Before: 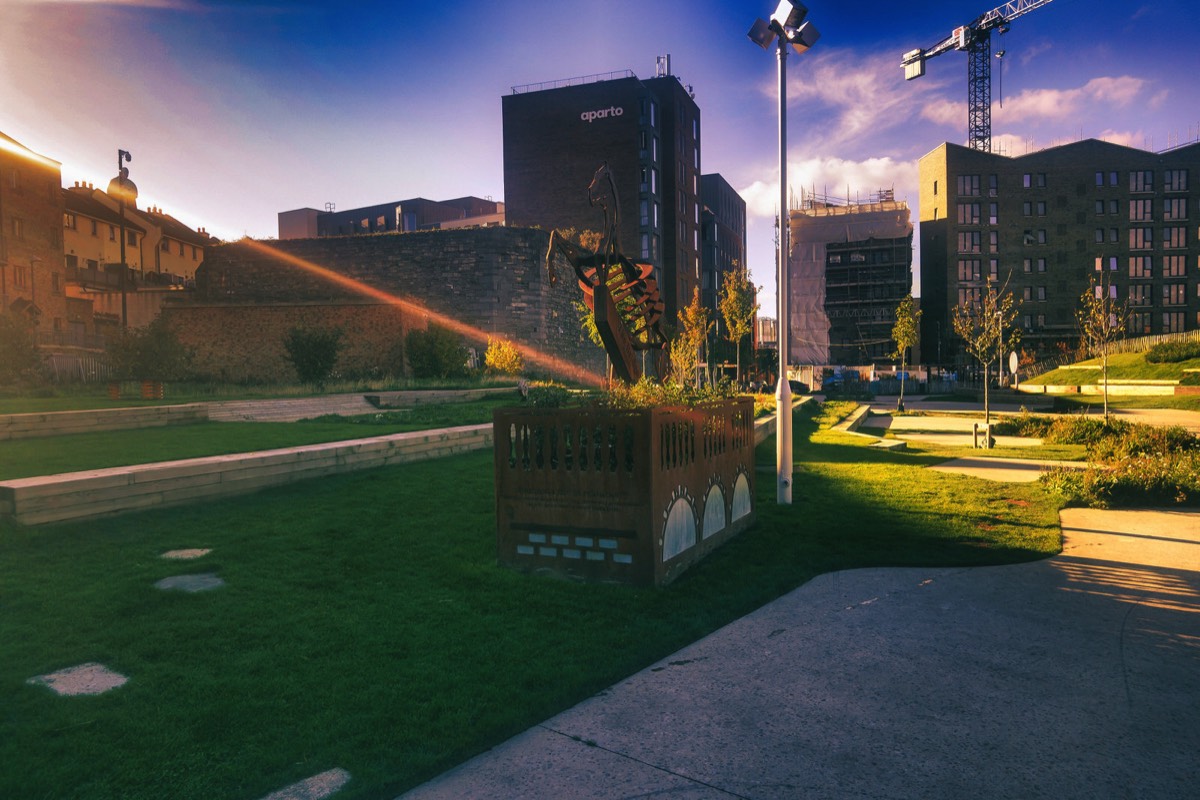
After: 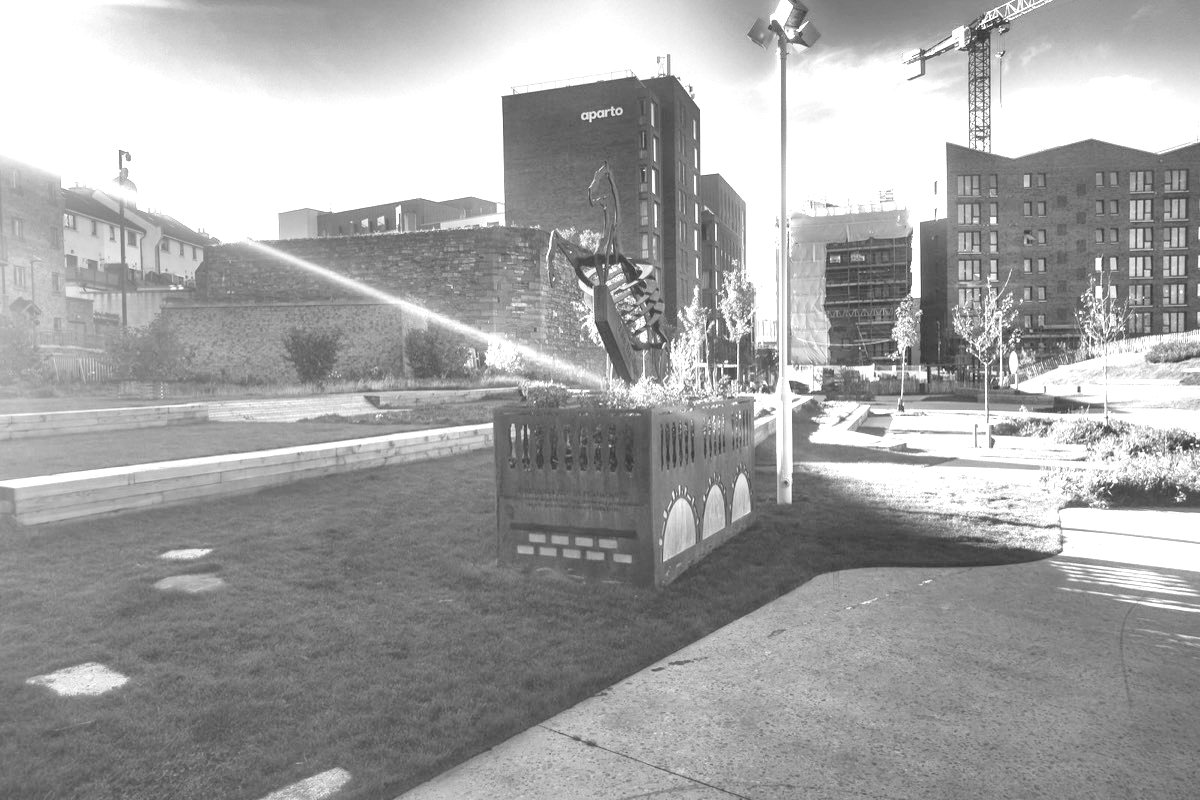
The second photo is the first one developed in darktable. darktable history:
exposure: black level correction 0, exposure 1.7 EV, compensate exposure bias true, compensate highlight preservation false
contrast brightness saturation: contrast 0.07, brightness 0.08, saturation 0.18
color zones: curves: ch1 [(0, -0.394) (0.143, -0.394) (0.286, -0.394) (0.429, -0.392) (0.571, -0.391) (0.714, -0.391) (0.857, -0.391) (1, -0.394)]
